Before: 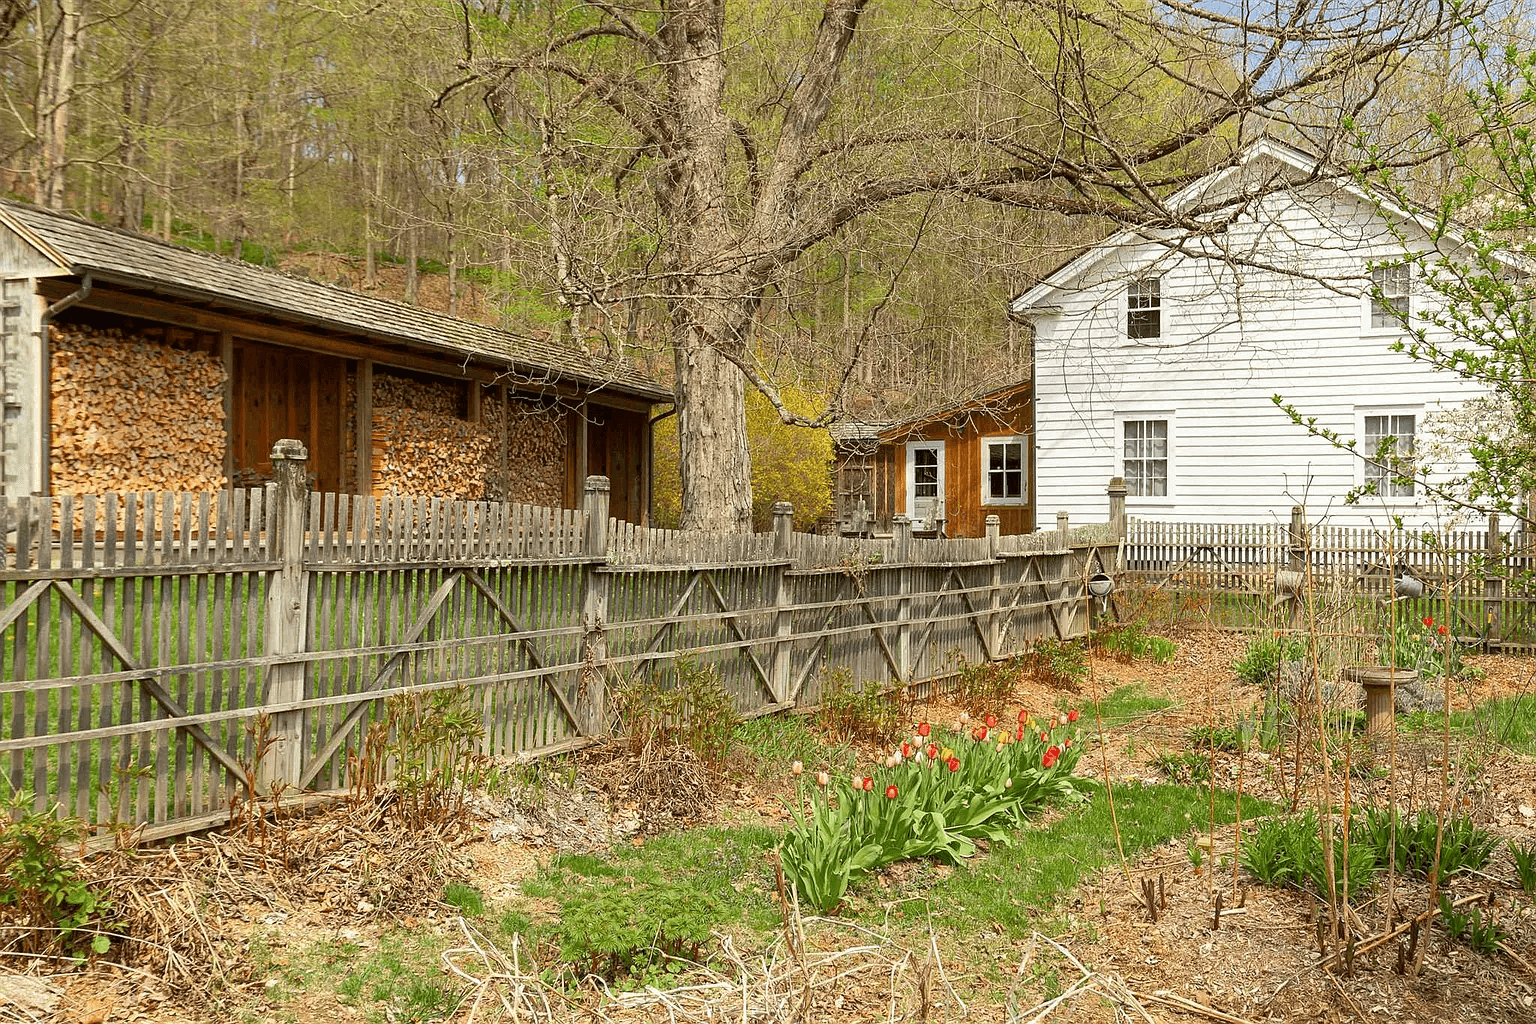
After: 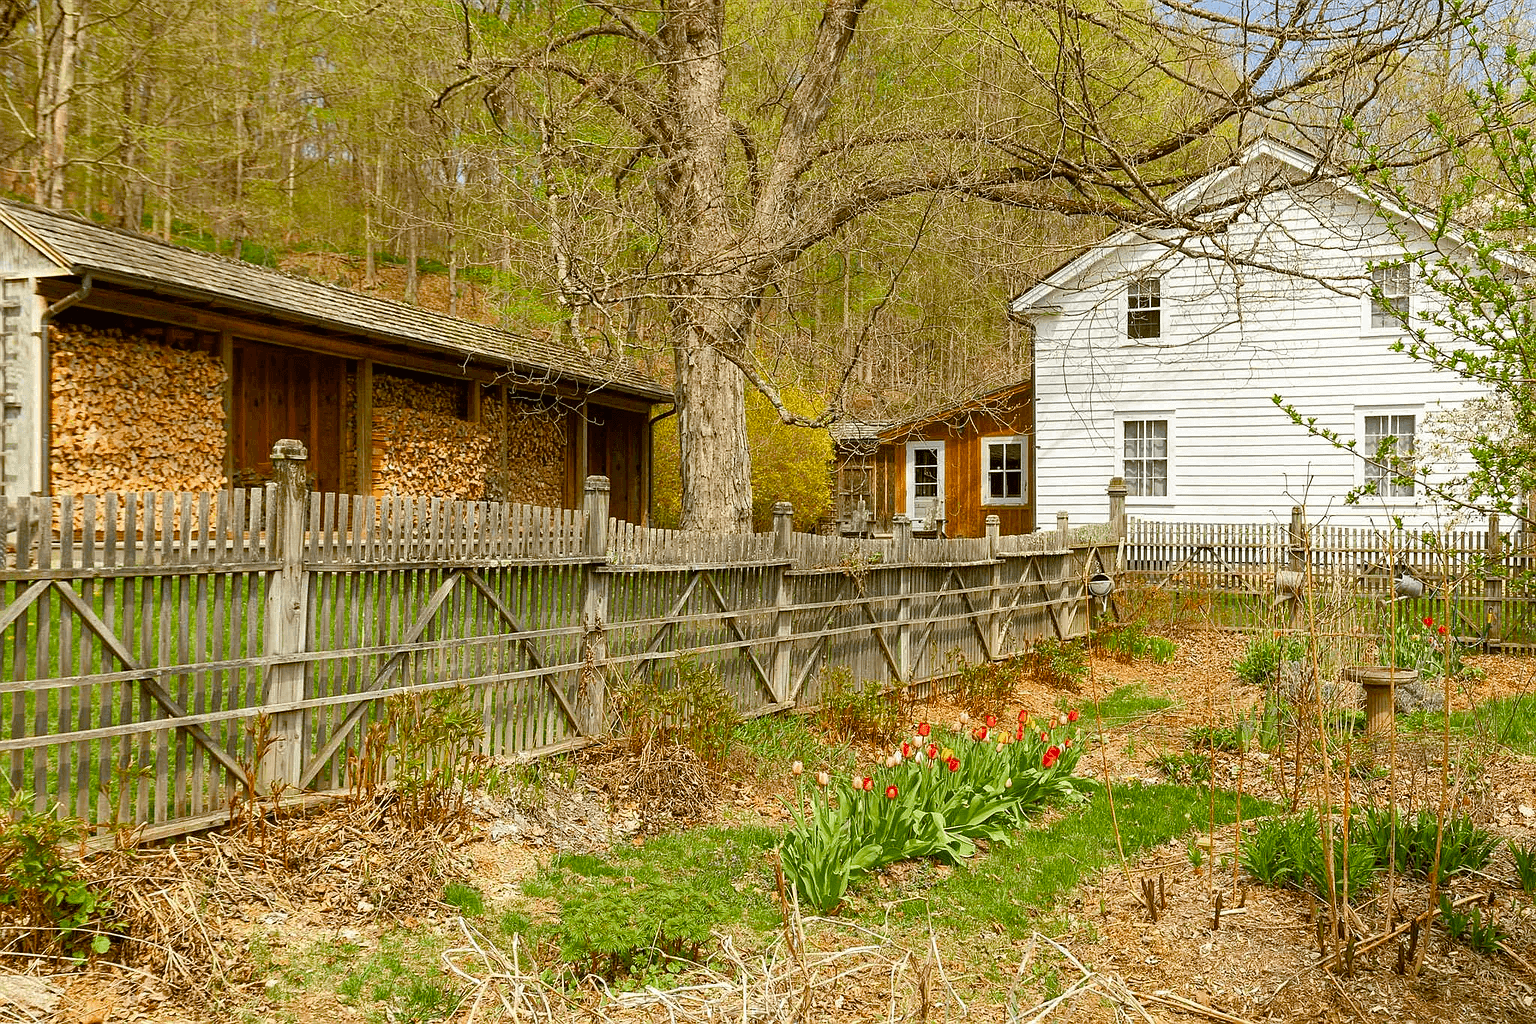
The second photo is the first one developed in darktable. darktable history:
color balance rgb: perceptual saturation grading › global saturation 0.466%, perceptual saturation grading › mid-tones 6.382%, perceptual saturation grading › shadows 71.231%, global vibrance 9.427%
